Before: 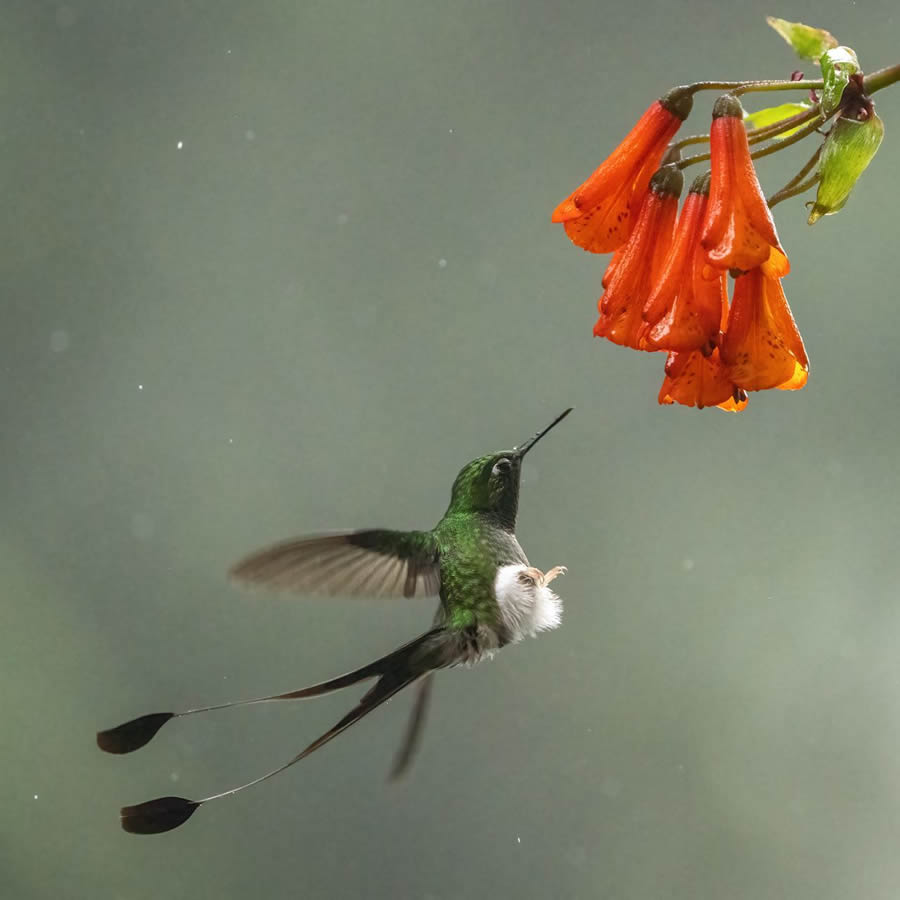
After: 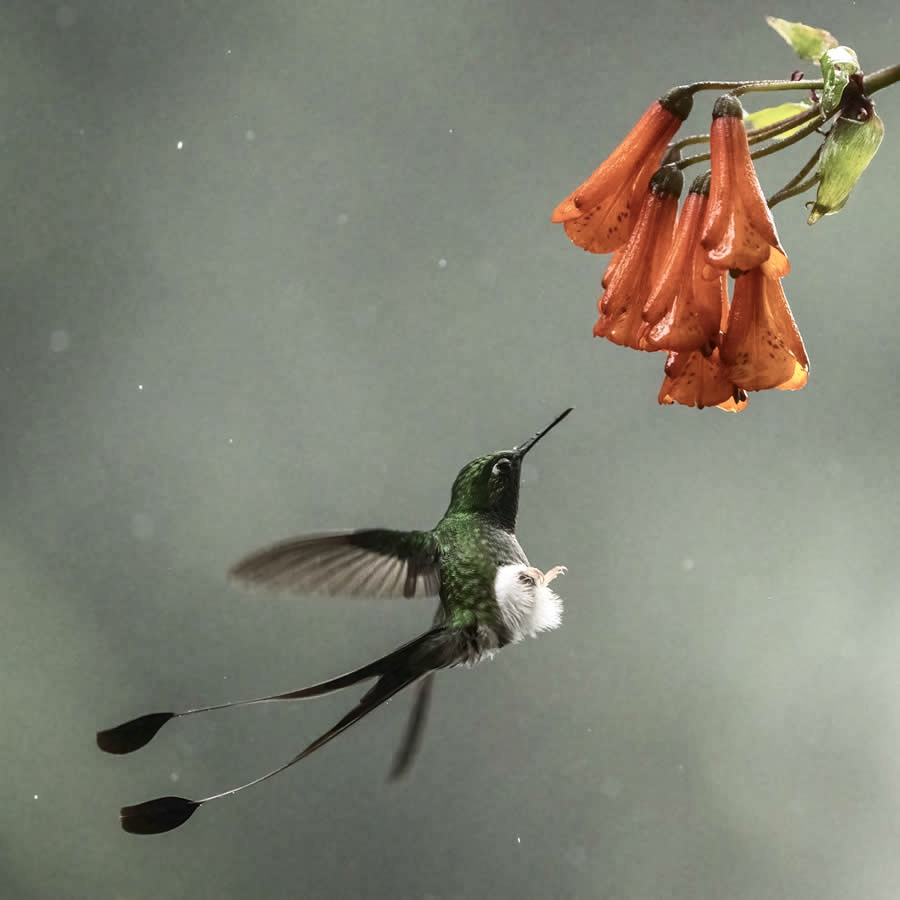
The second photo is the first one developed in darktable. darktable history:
contrast brightness saturation: contrast 0.246, saturation -0.318
